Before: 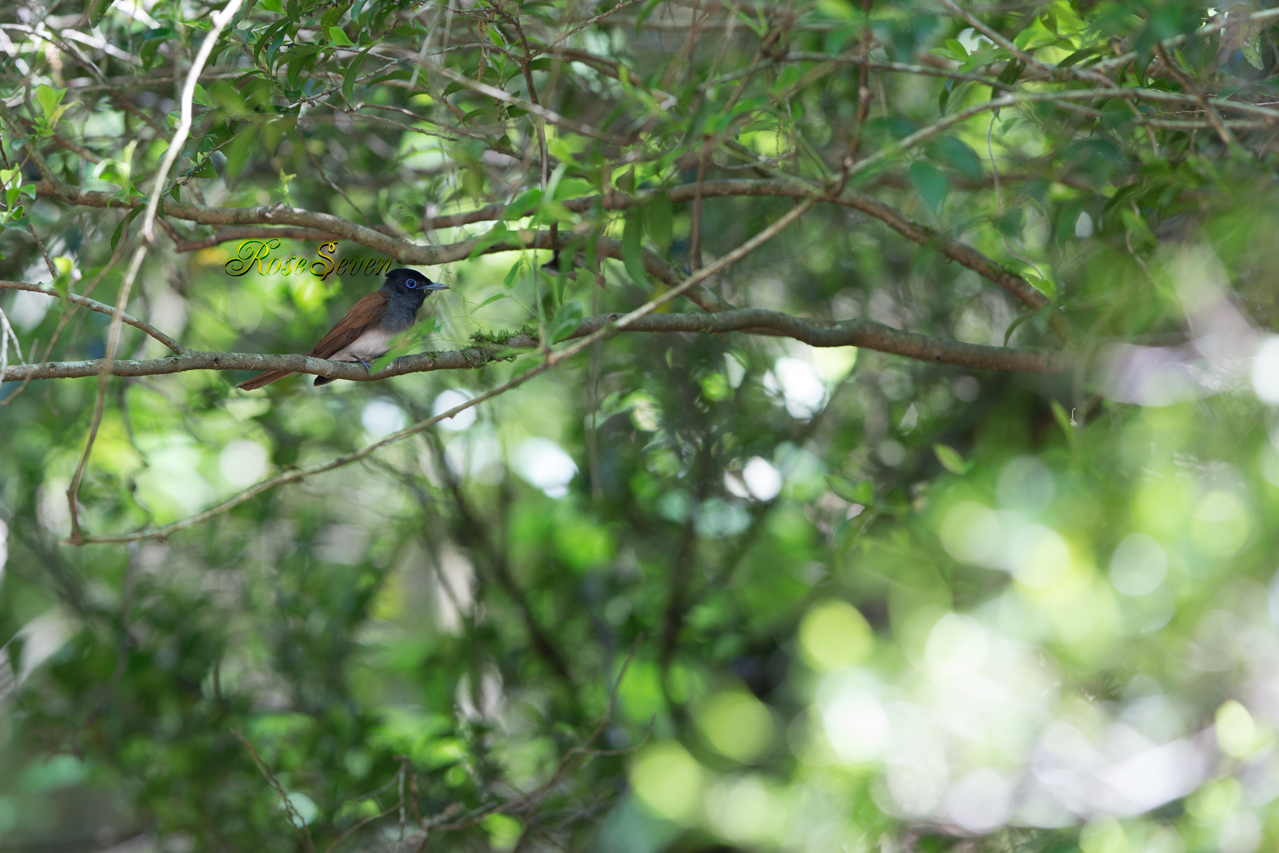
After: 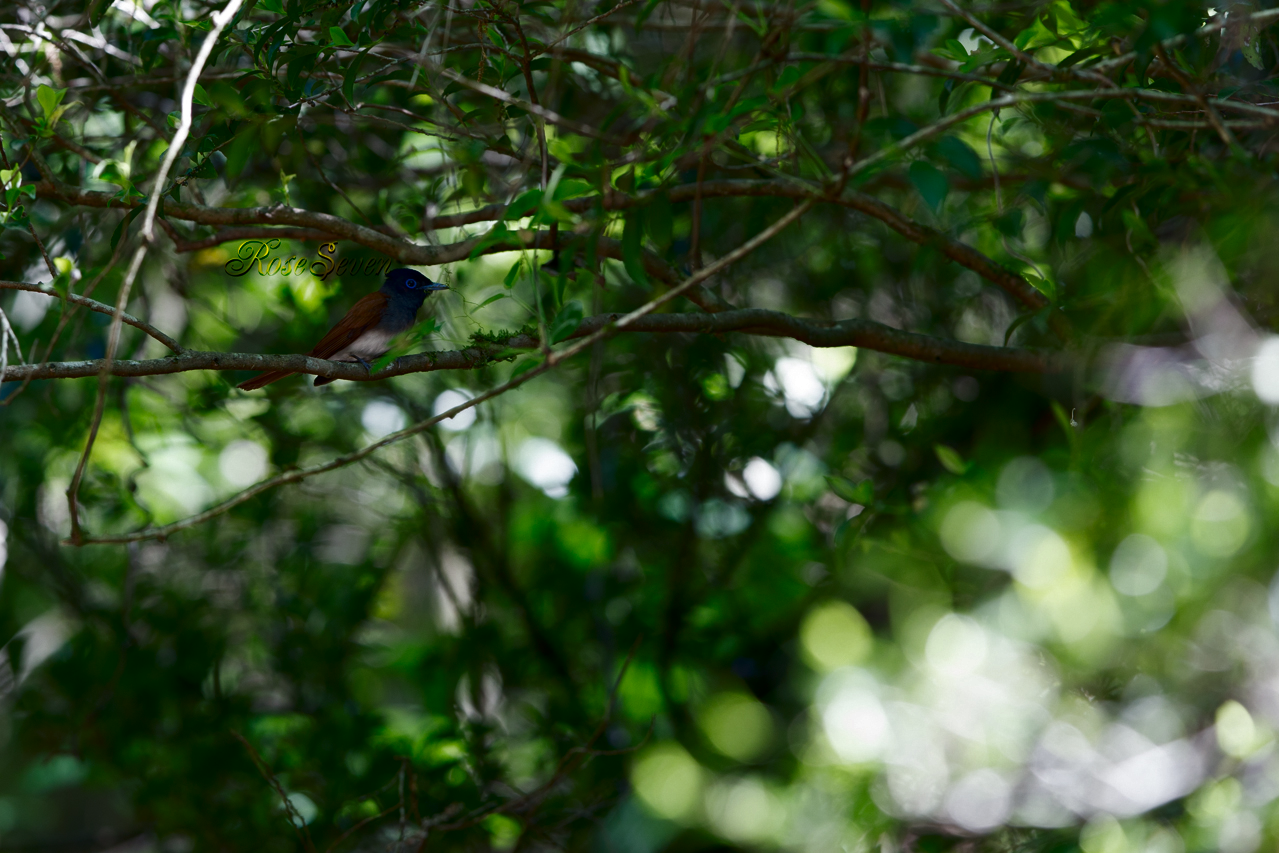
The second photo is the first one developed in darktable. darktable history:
contrast brightness saturation: brightness -0.538
